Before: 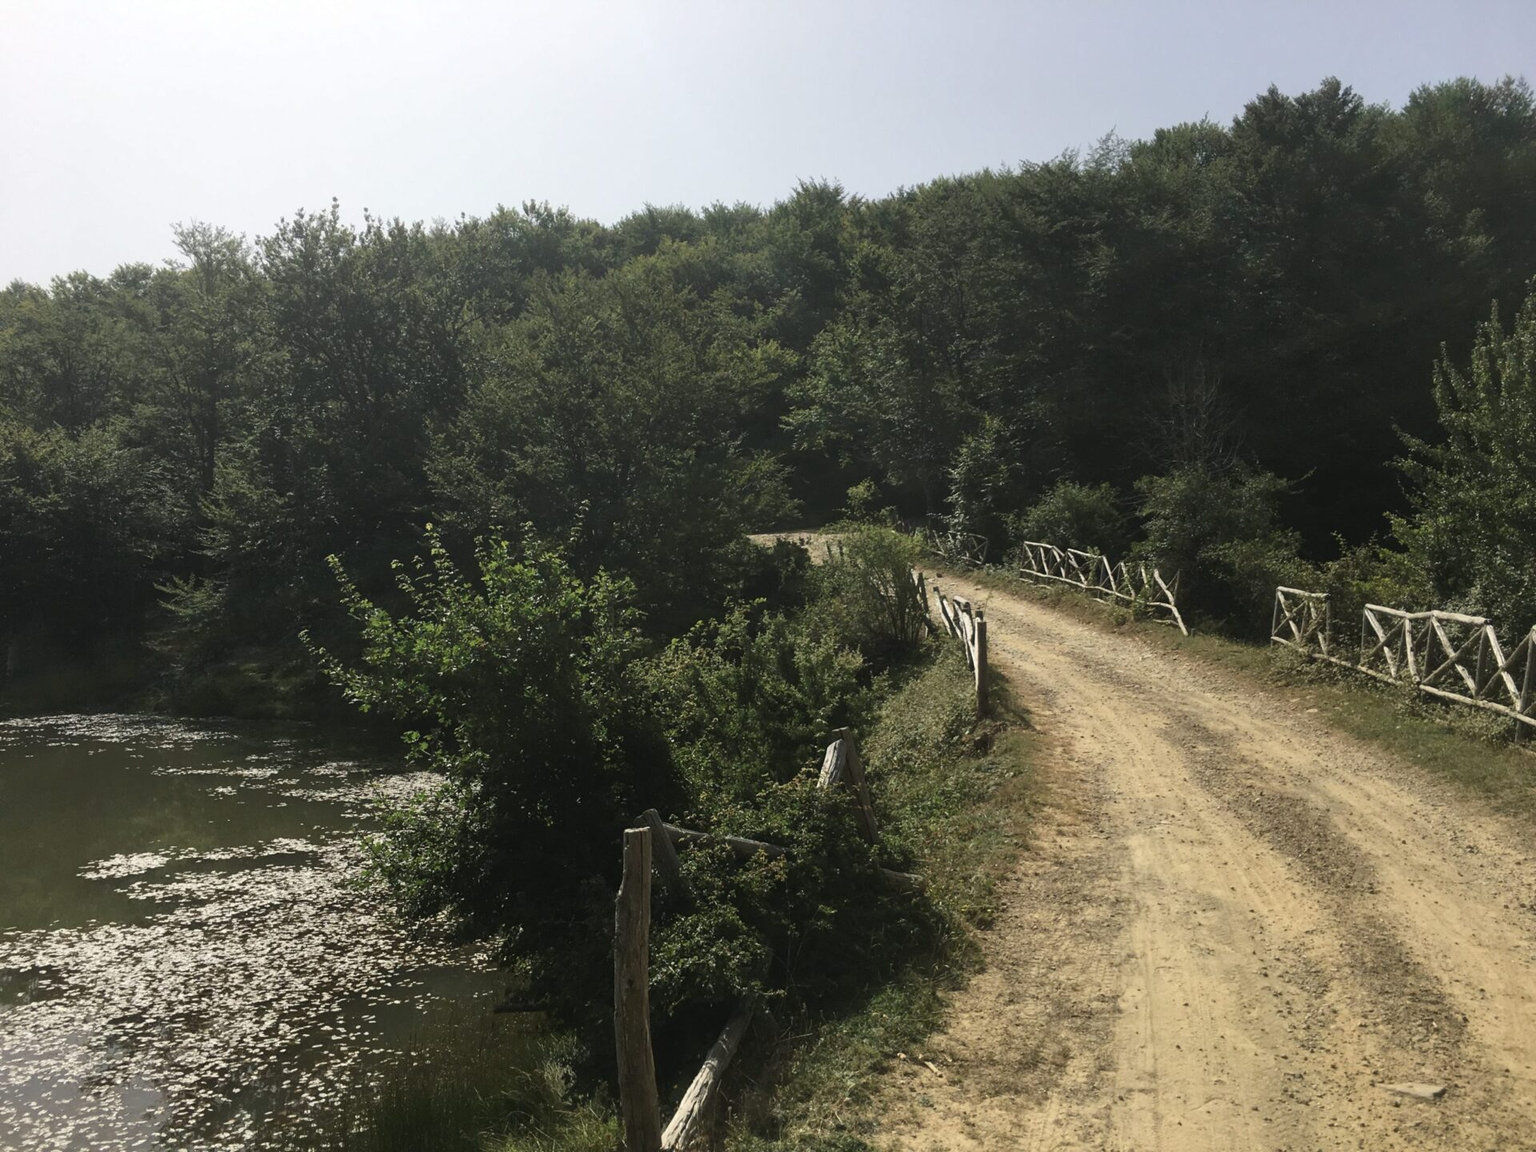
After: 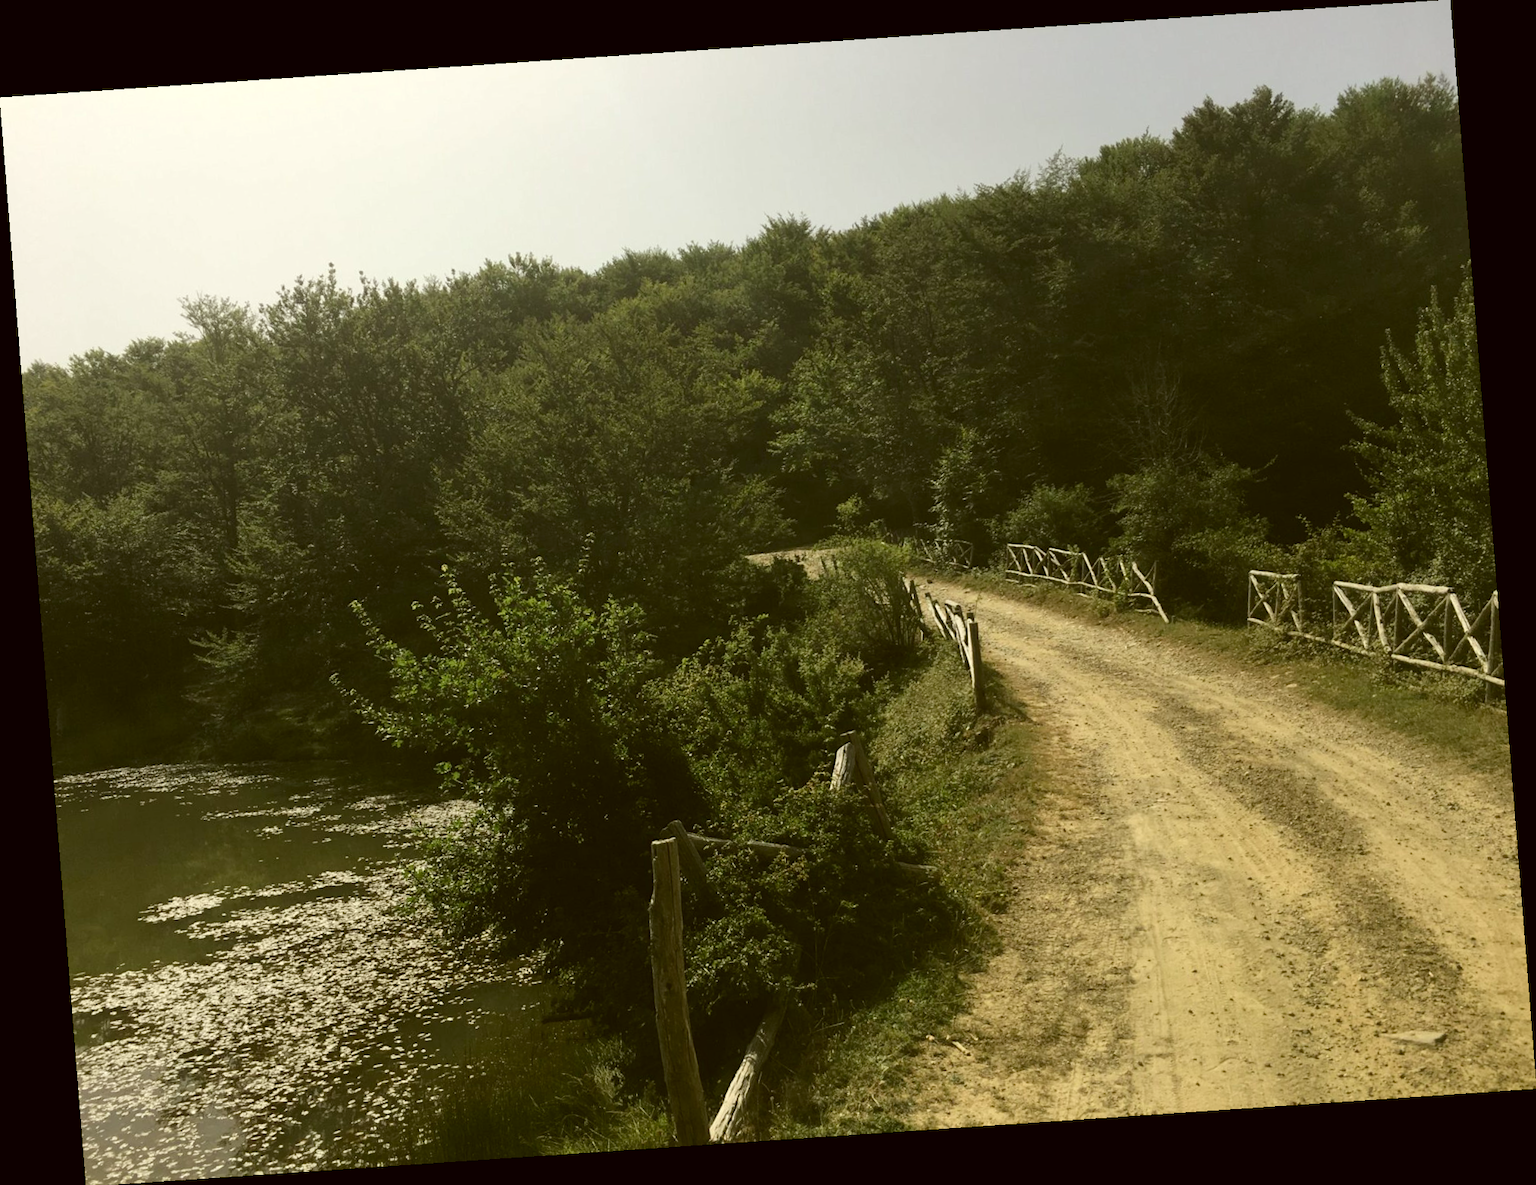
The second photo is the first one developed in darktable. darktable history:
rotate and perspective: rotation -4.2°, shear 0.006, automatic cropping off
color correction: highlights a* -1.43, highlights b* 10.12, shadows a* 0.395, shadows b* 19.35
